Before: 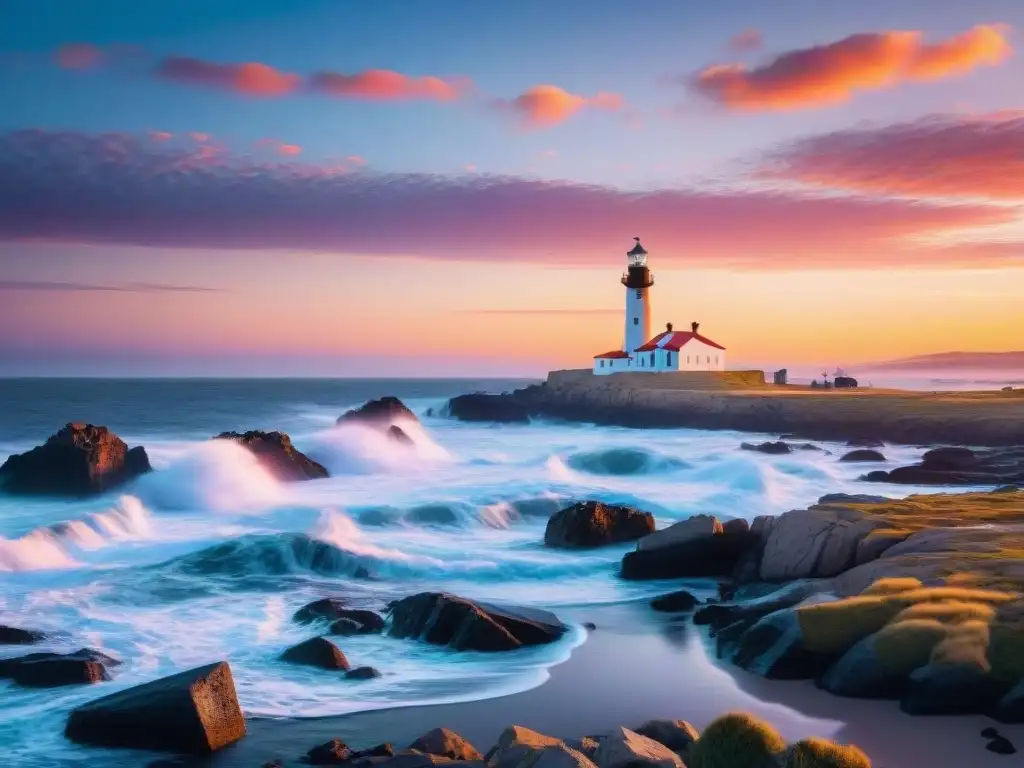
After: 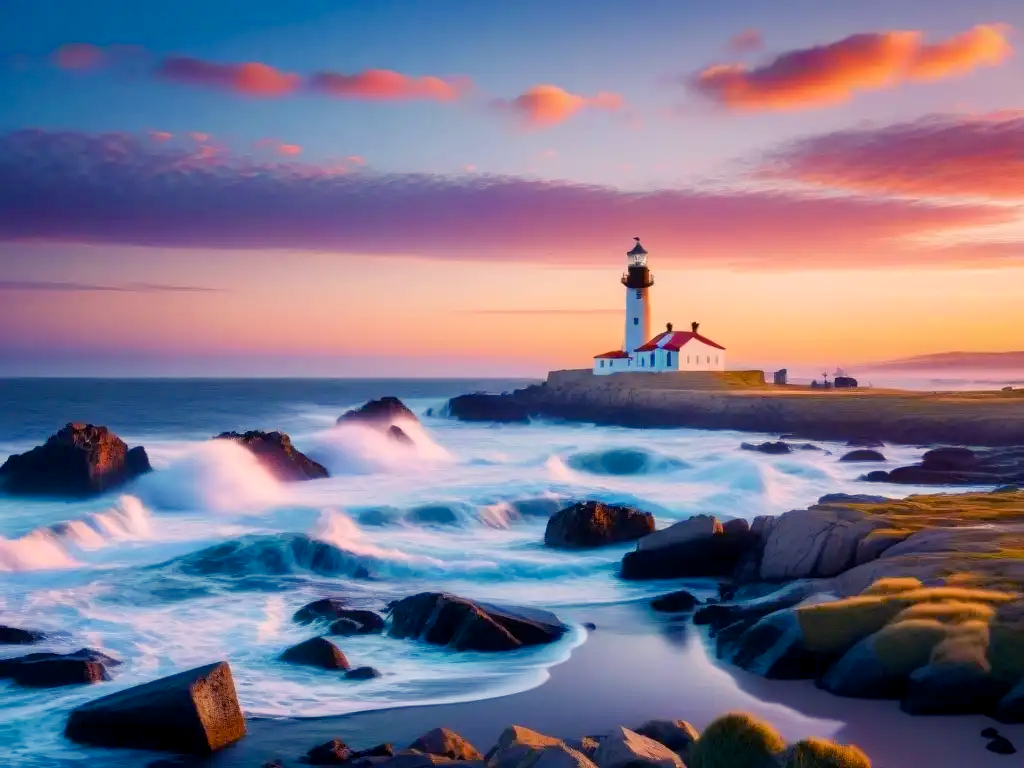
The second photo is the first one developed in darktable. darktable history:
color balance rgb: shadows lift › luminance -21.433%, shadows lift › chroma 6.602%, shadows lift › hue 271.67°, highlights gain › chroma 3.099%, highlights gain › hue 54.57°, global offset › luminance -0.272%, global offset › hue 258.47°, perceptual saturation grading › global saturation 0.403%, perceptual saturation grading › highlights -14.61%, perceptual saturation grading › shadows 25.12%, global vibrance 20%
